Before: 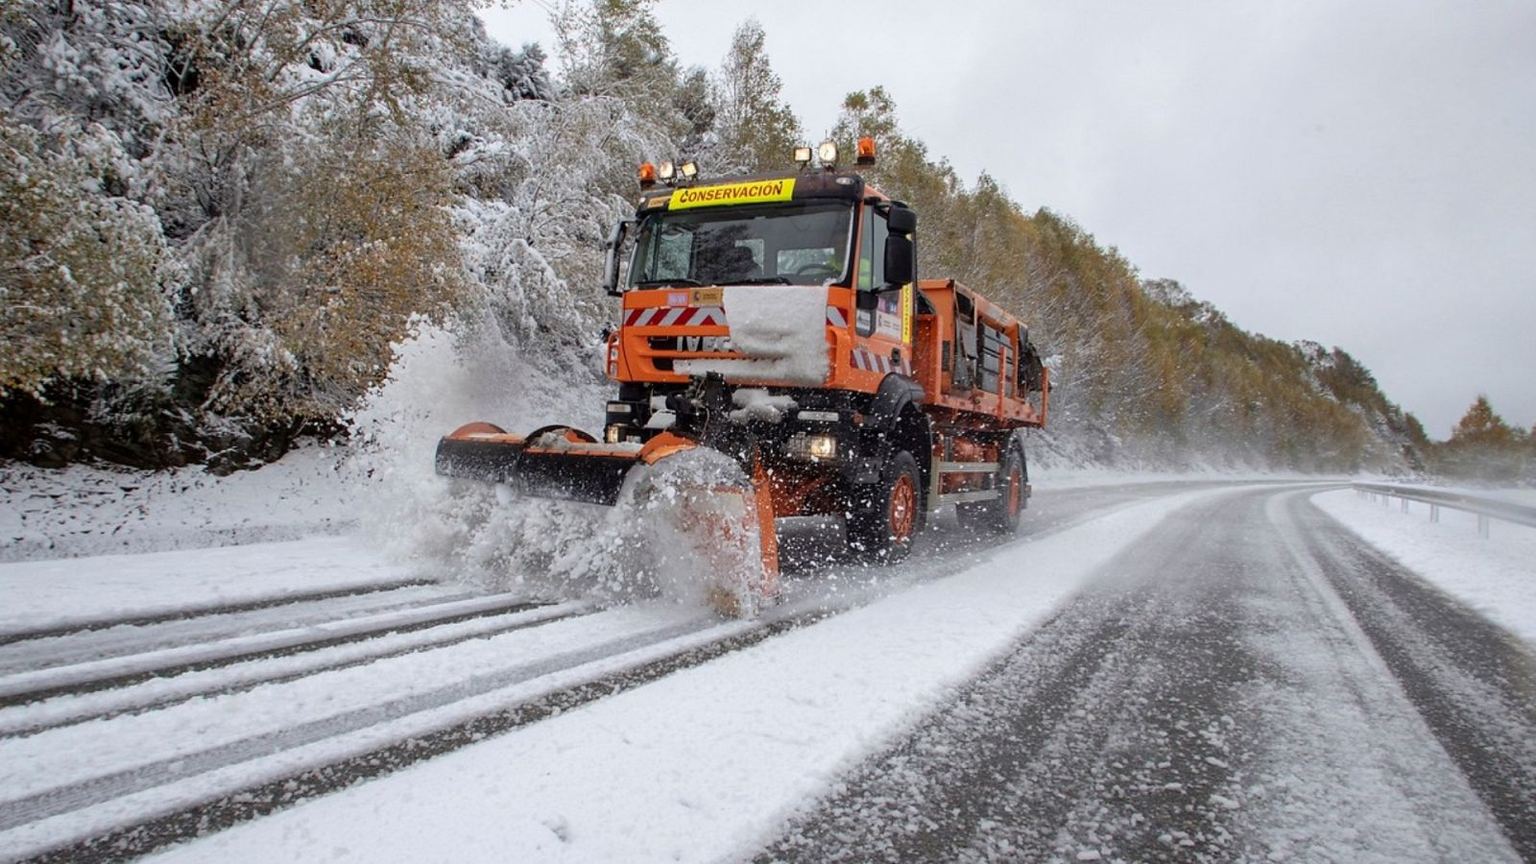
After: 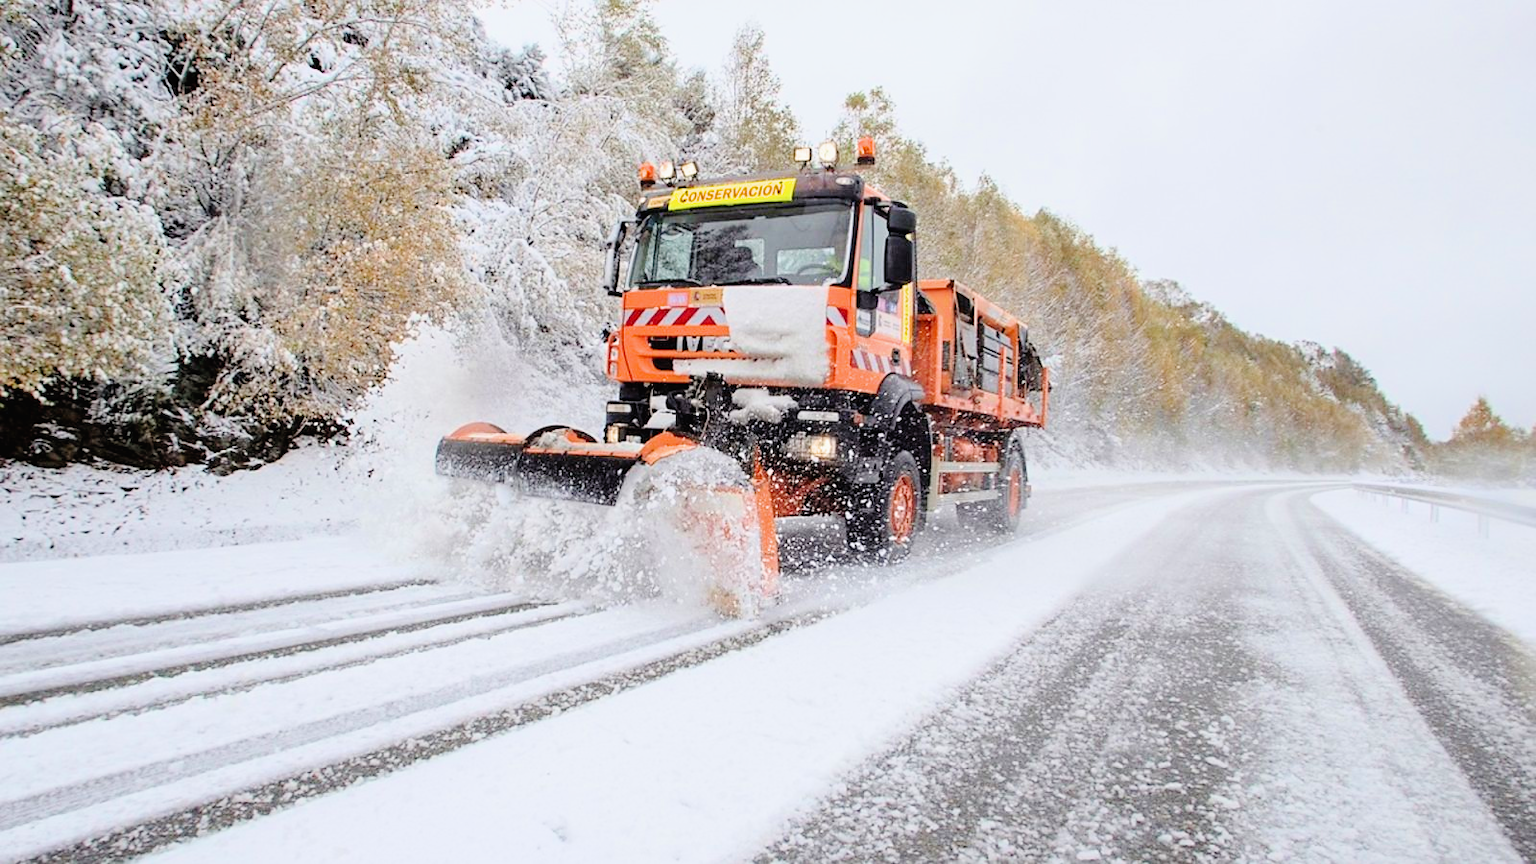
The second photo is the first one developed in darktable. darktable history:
filmic rgb: black relative exposure -7.65 EV, white relative exposure 4.56 EV, threshold 3.02 EV, hardness 3.61, color science v6 (2022), enable highlight reconstruction true
tone curve: curves: ch0 [(0, 0.012) (0.036, 0.035) (0.274, 0.288) (0.504, 0.536) (0.844, 0.84) (1, 0.983)]; ch1 [(0, 0) (0.389, 0.403) (0.462, 0.486) (0.499, 0.498) (0.511, 0.502) (0.536, 0.547) (0.579, 0.578) (0.626, 0.645) (0.749, 0.781) (1, 1)]; ch2 [(0, 0) (0.457, 0.486) (0.5, 0.5) (0.557, 0.561) (0.614, 0.622) (0.704, 0.732) (1, 1)], preserve colors none
sharpen: amount 0.2
exposure: black level correction 0, exposure 1.582 EV, compensate exposure bias true, compensate highlight preservation false
